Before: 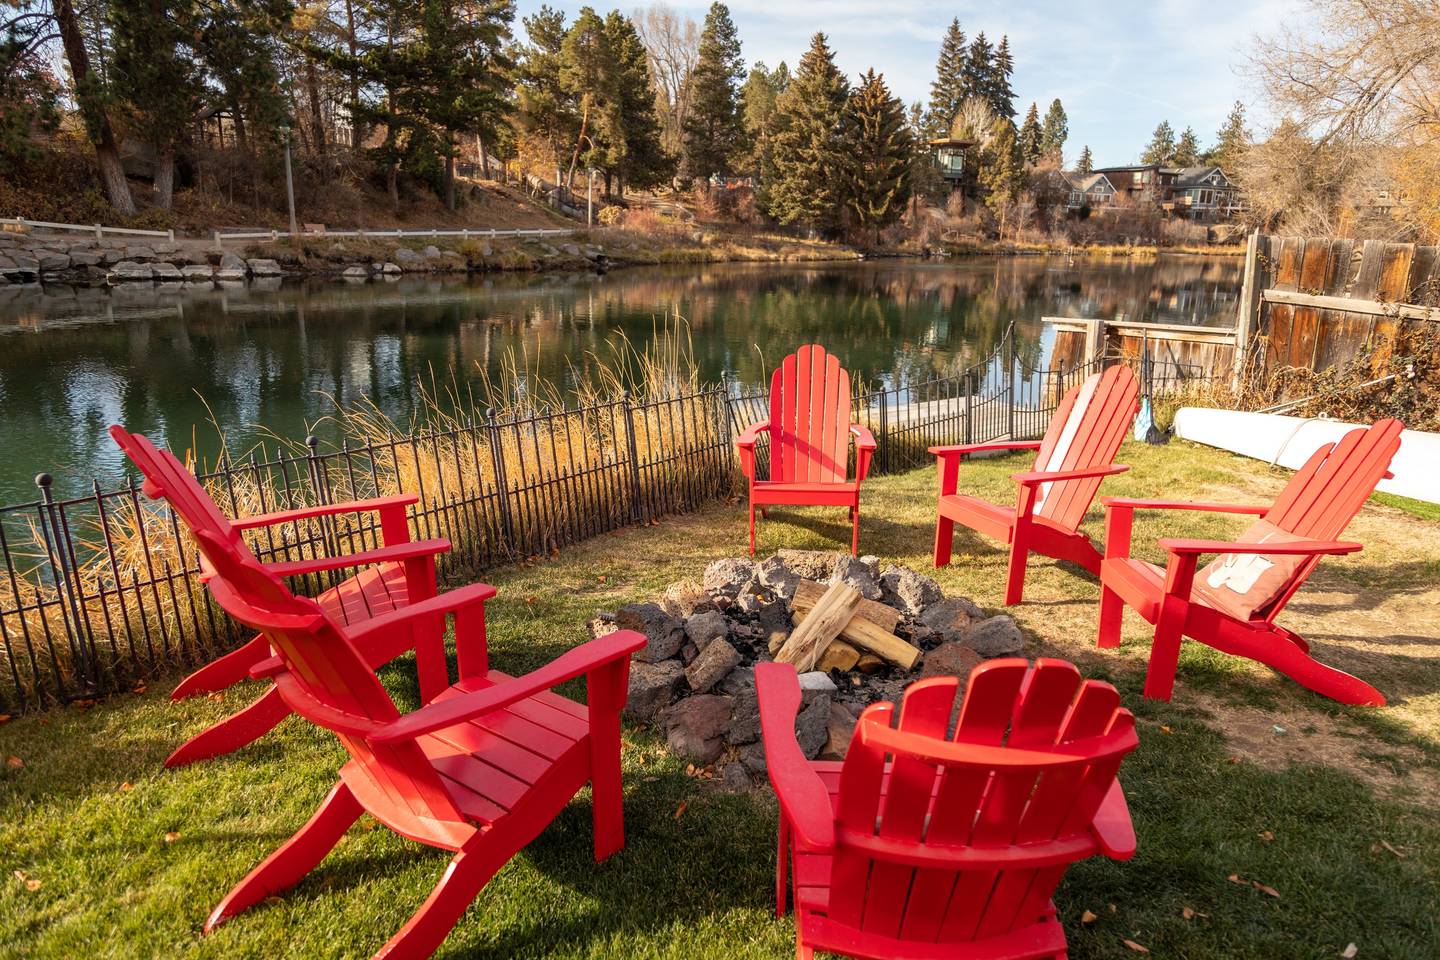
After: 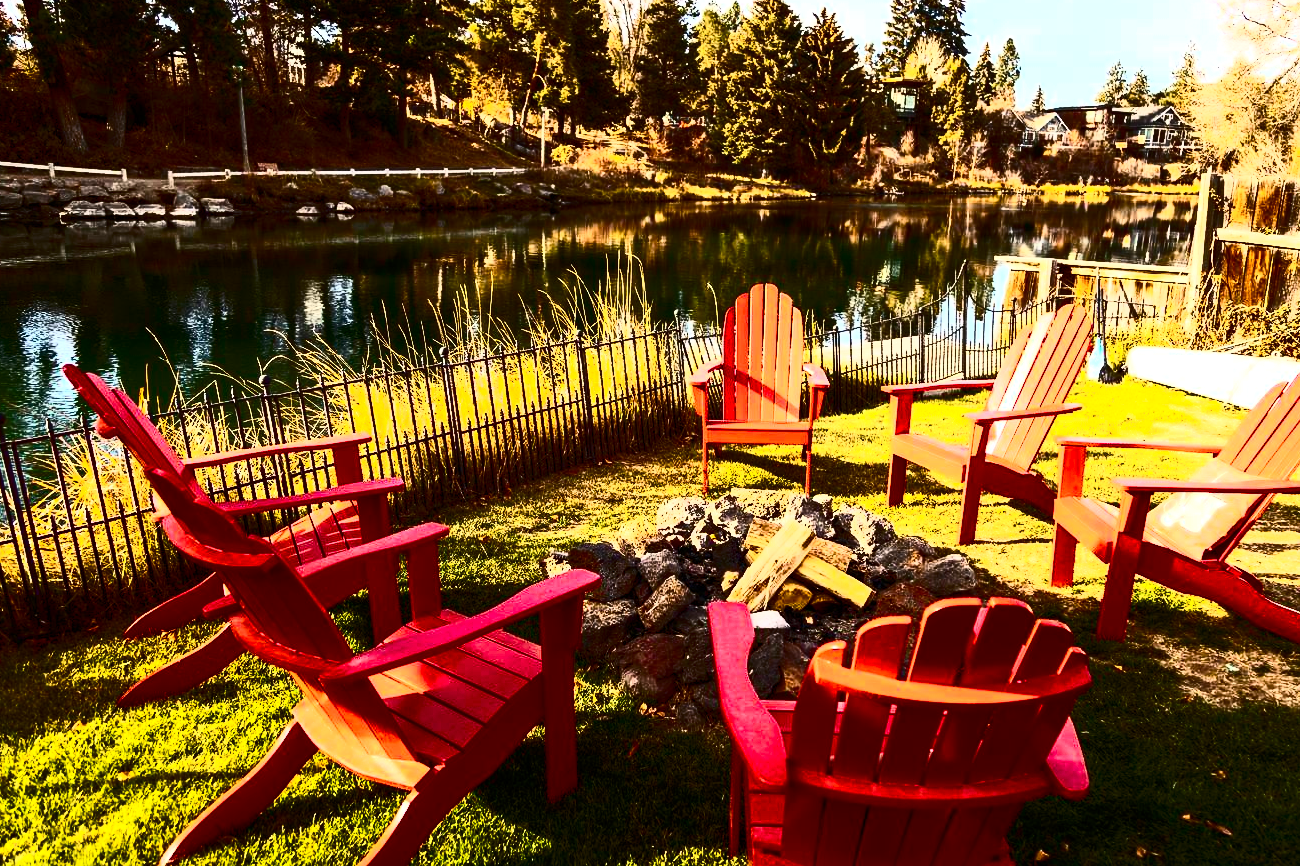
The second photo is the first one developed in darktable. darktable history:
contrast brightness saturation: contrast 0.93, brightness 0.2
crop: left 3.305%, top 6.436%, right 6.389%, bottom 3.258%
color balance rgb: linear chroma grading › global chroma 9%, perceptual saturation grading › global saturation 36%, perceptual saturation grading › shadows 35%, perceptual brilliance grading › global brilliance 15%, perceptual brilliance grading › shadows -35%, global vibrance 15%
